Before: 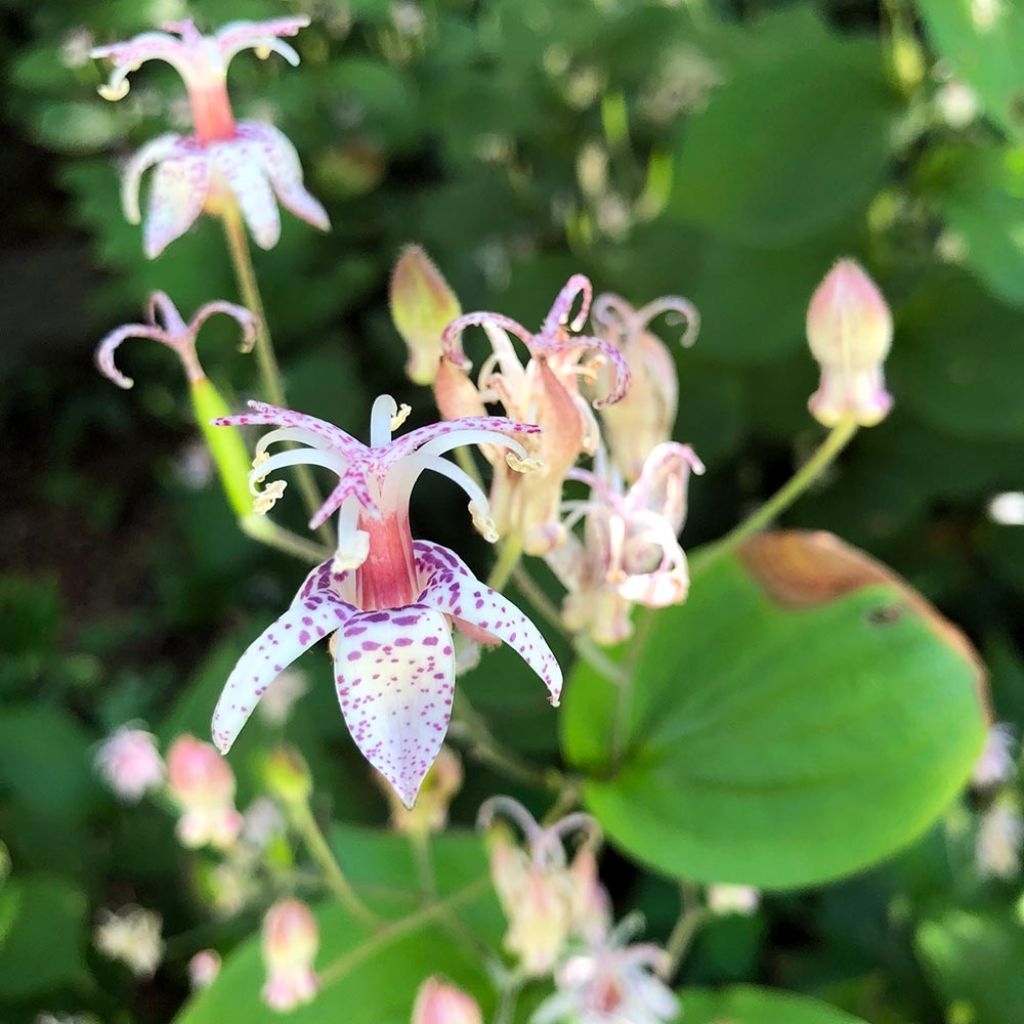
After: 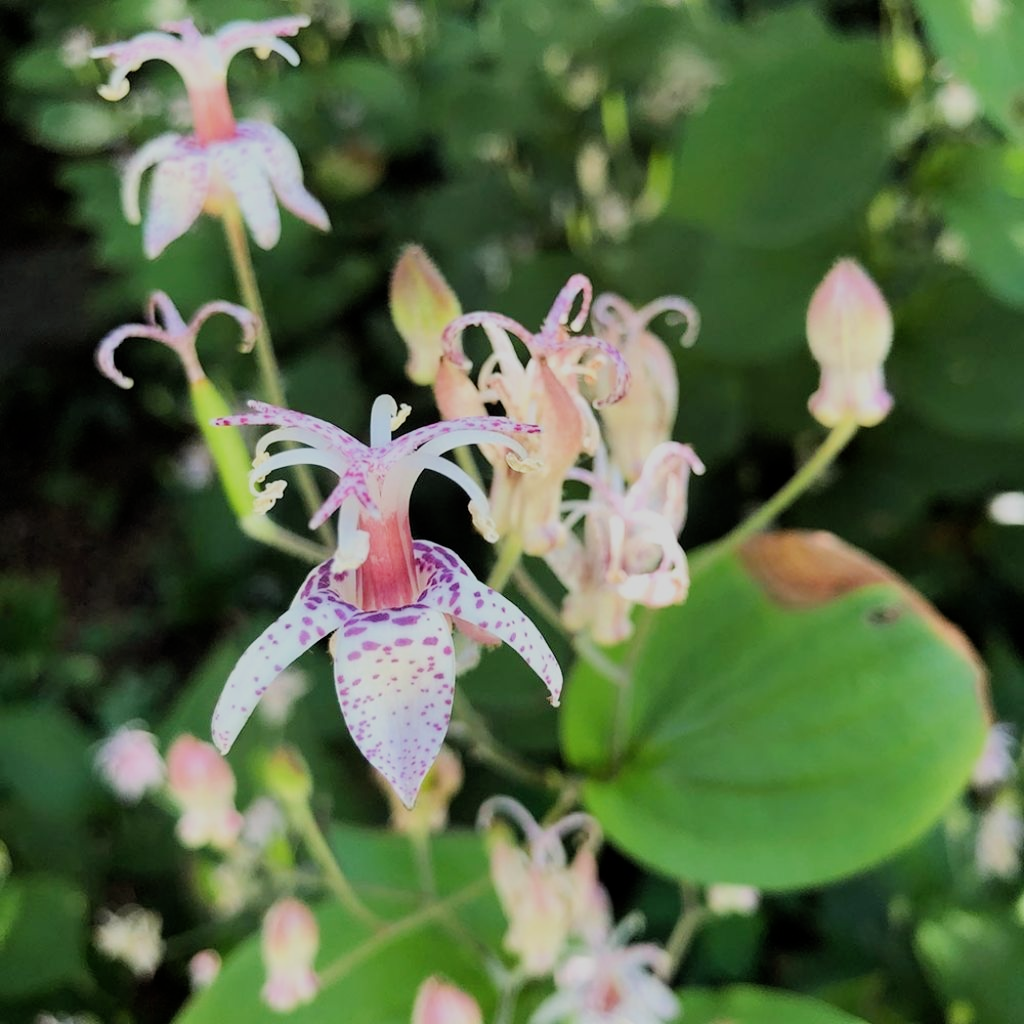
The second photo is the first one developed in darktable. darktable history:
color zones: curves: ch0 [(0.25, 0.5) (0.428, 0.473) (0.75, 0.5)]; ch1 [(0.243, 0.479) (0.398, 0.452) (0.75, 0.5)]
filmic rgb: black relative exposure -16 EV, white relative exposure 6.11 EV, threshold 5.95 EV, hardness 5.22, enable highlight reconstruction true
